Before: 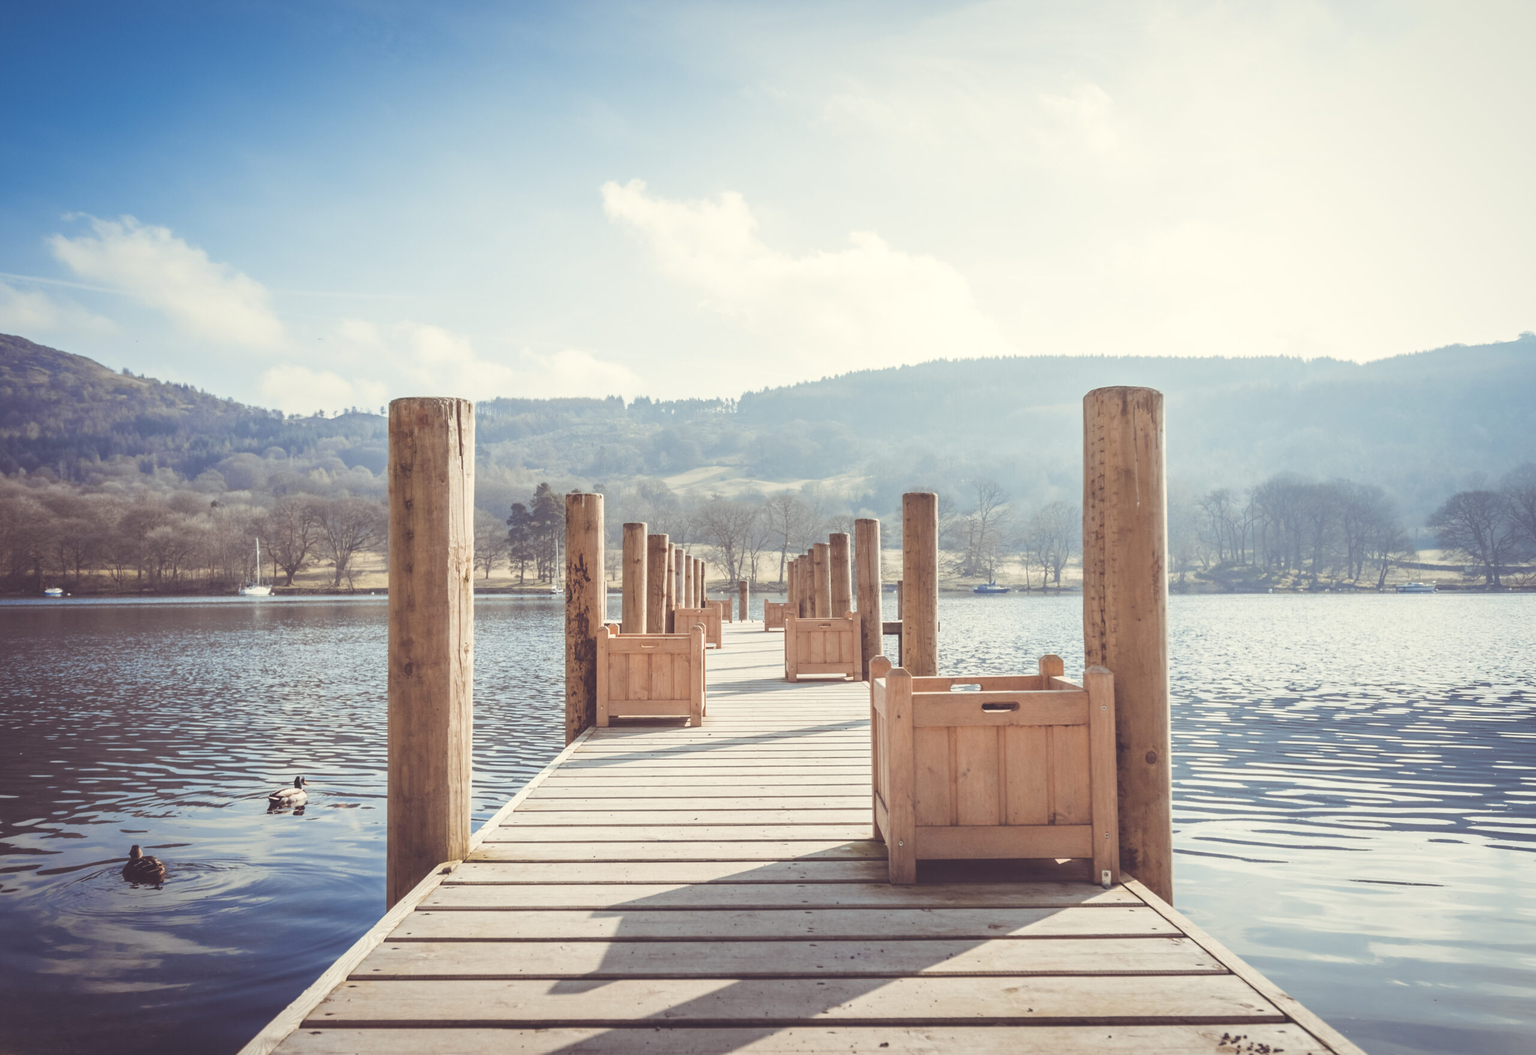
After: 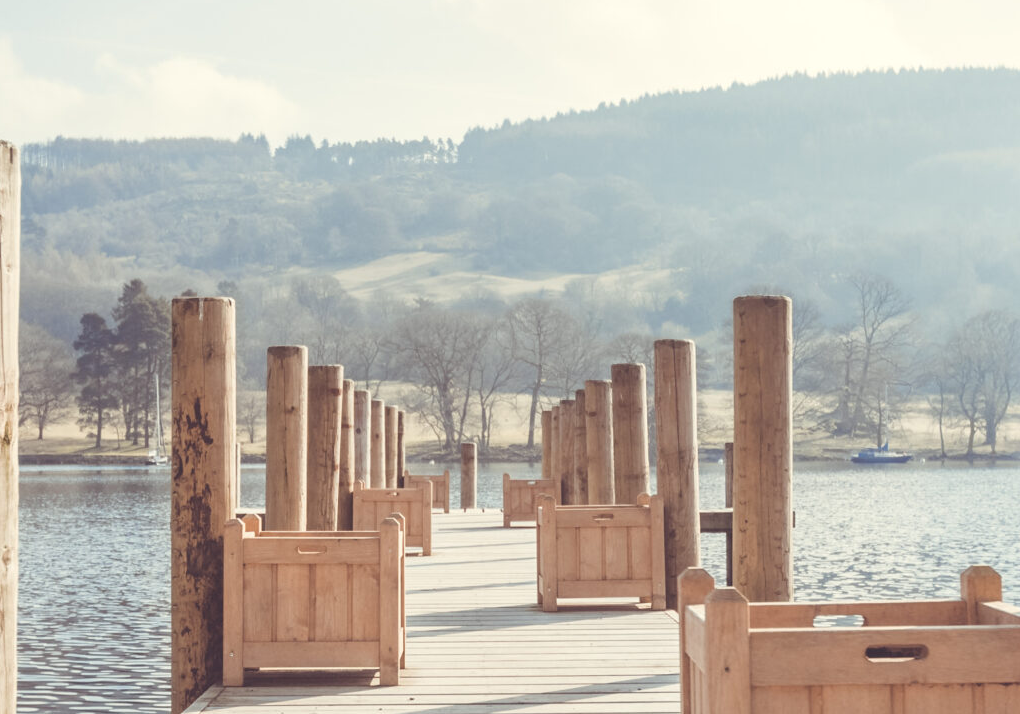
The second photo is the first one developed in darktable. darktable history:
crop: left 30.131%, top 29.896%, right 30.009%, bottom 29.465%
